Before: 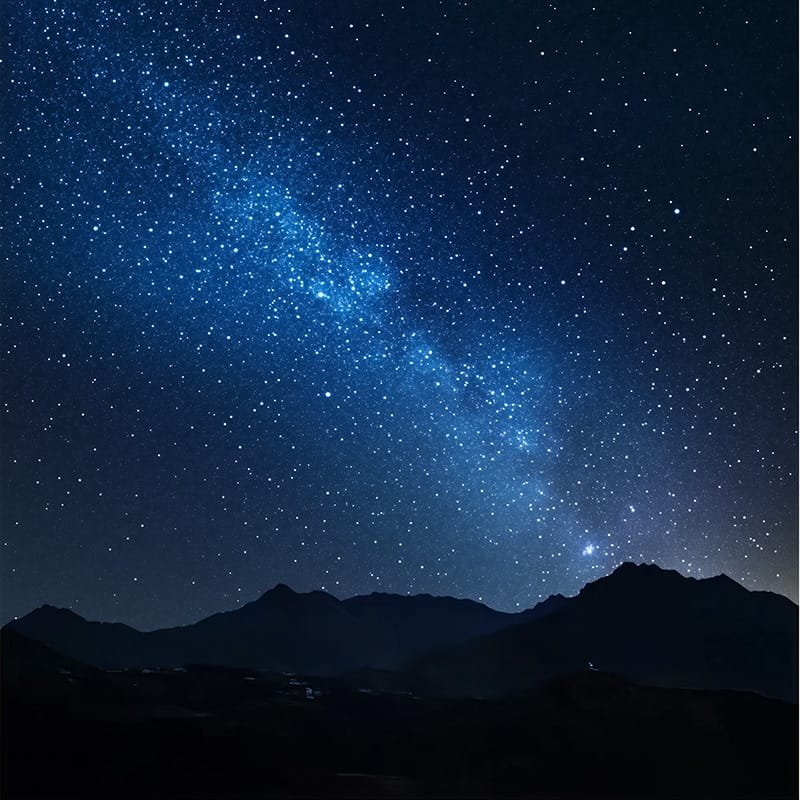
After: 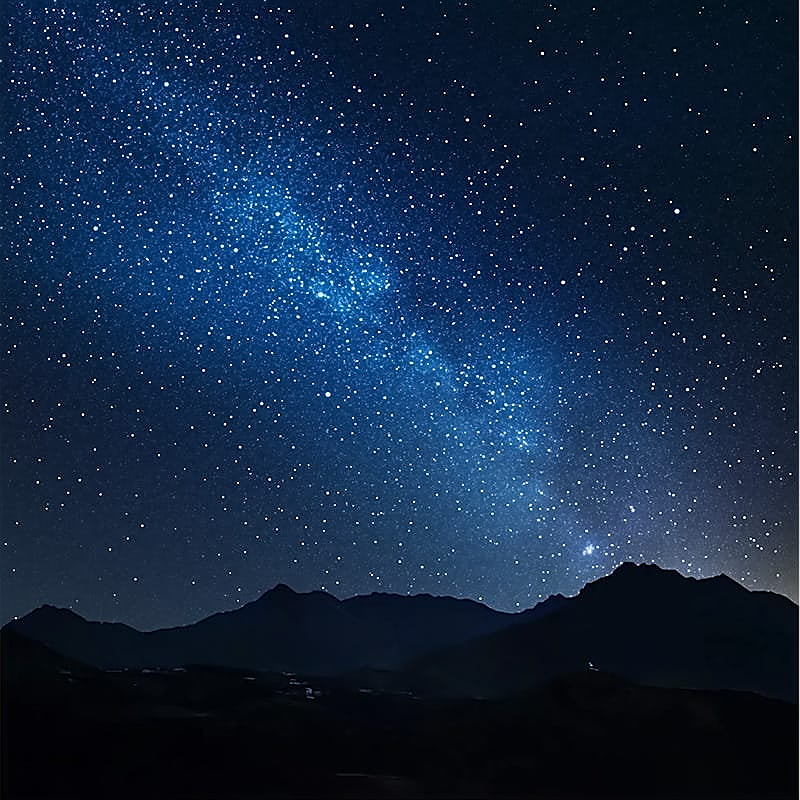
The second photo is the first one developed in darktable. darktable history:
sharpen: radius 1.369, amount 1.246, threshold 0.6
tone equalizer: -8 EV -0.001 EV, -7 EV 0.005 EV, -6 EV -0.034 EV, -5 EV 0.011 EV, -4 EV -0.007 EV, -3 EV 0.011 EV, -2 EV -0.086 EV, -1 EV -0.267 EV, +0 EV -0.57 EV
